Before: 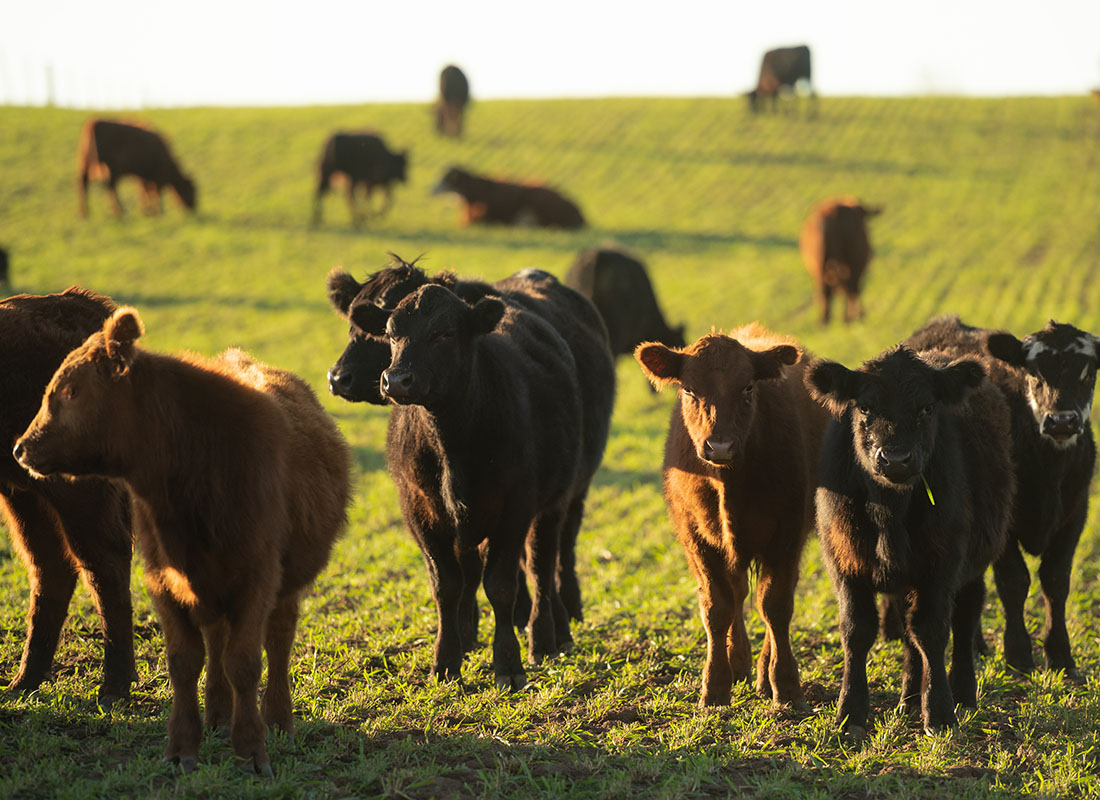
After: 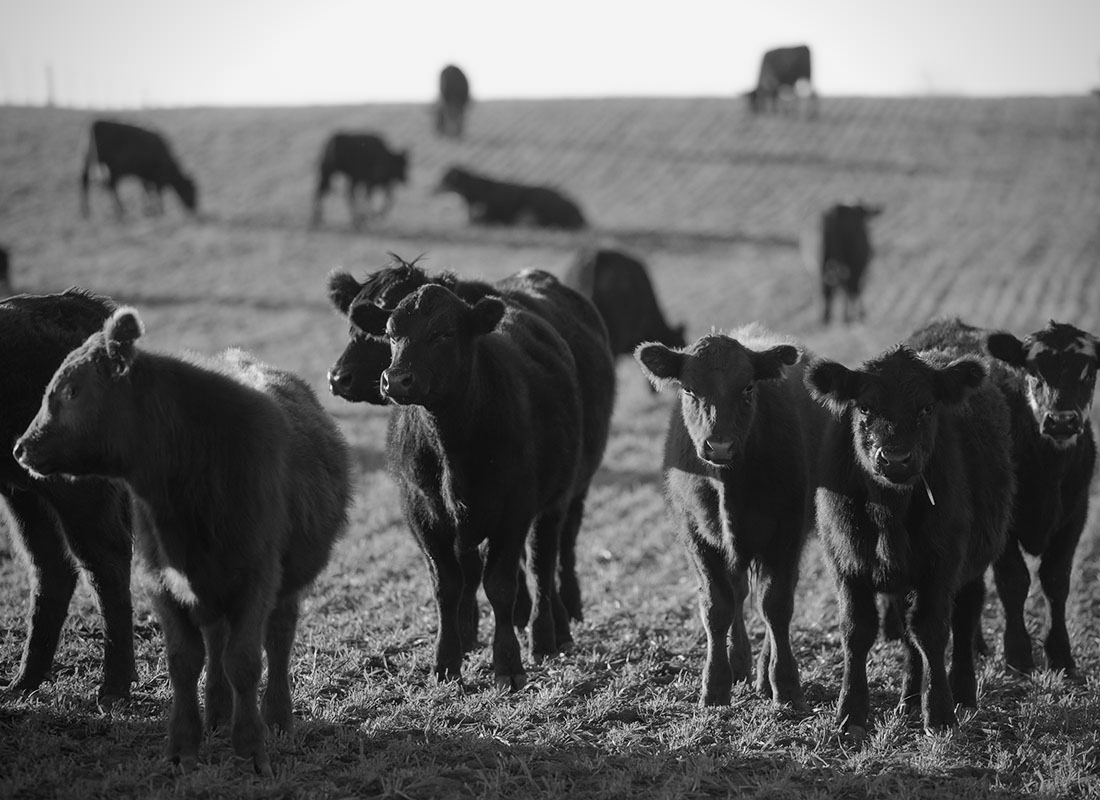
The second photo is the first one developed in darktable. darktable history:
color calibration: output gray [0.18, 0.41, 0.41, 0], gray › normalize channels true, illuminant same as pipeline (D50), adaptation XYZ, x 0.346, y 0.359, gamut compression 0
vignetting: fall-off radius 60.92%
